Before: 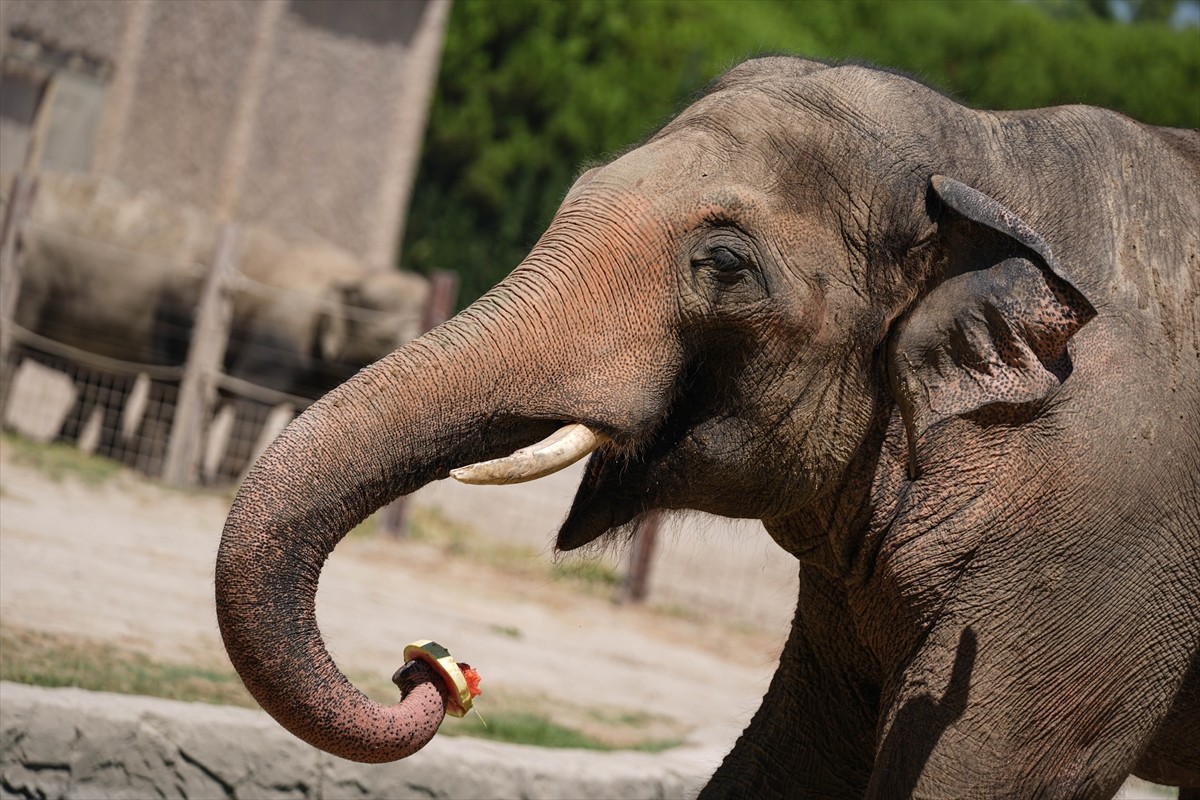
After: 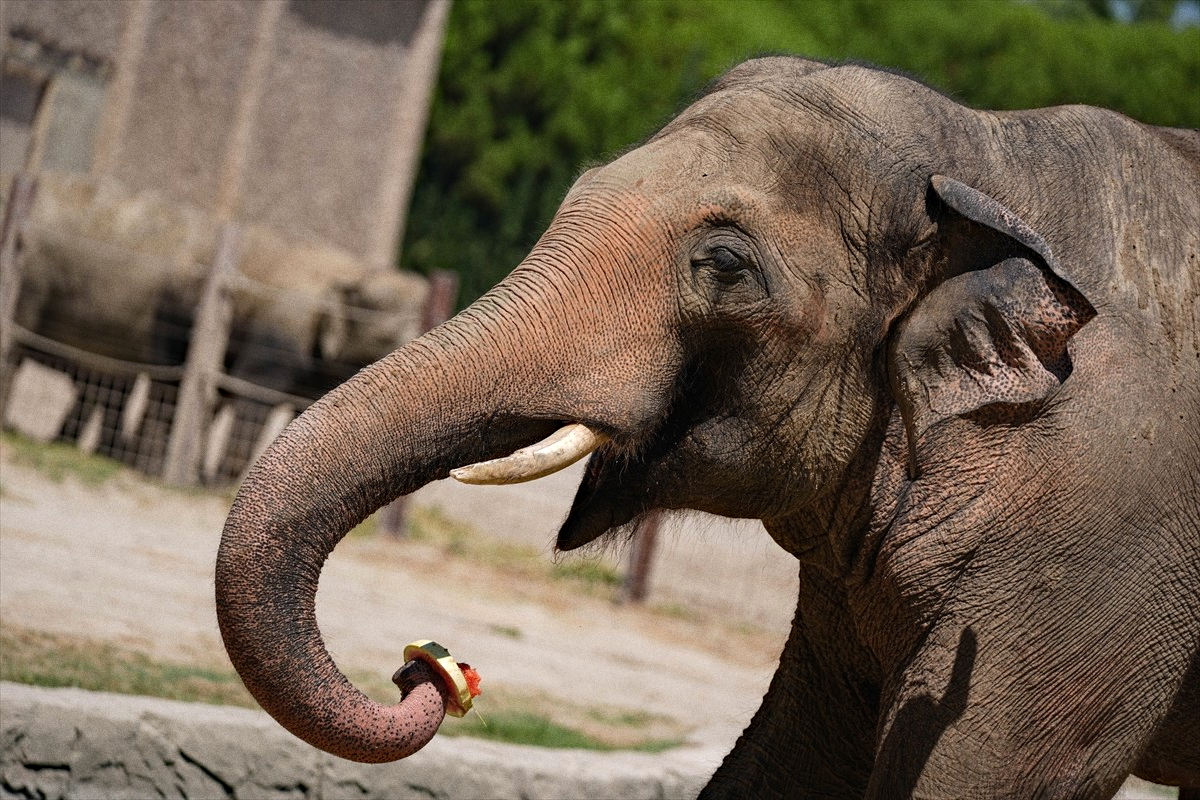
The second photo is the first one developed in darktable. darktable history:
grain: coarseness 0.47 ISO
haze removal: compatibility mode true, adaptive false
